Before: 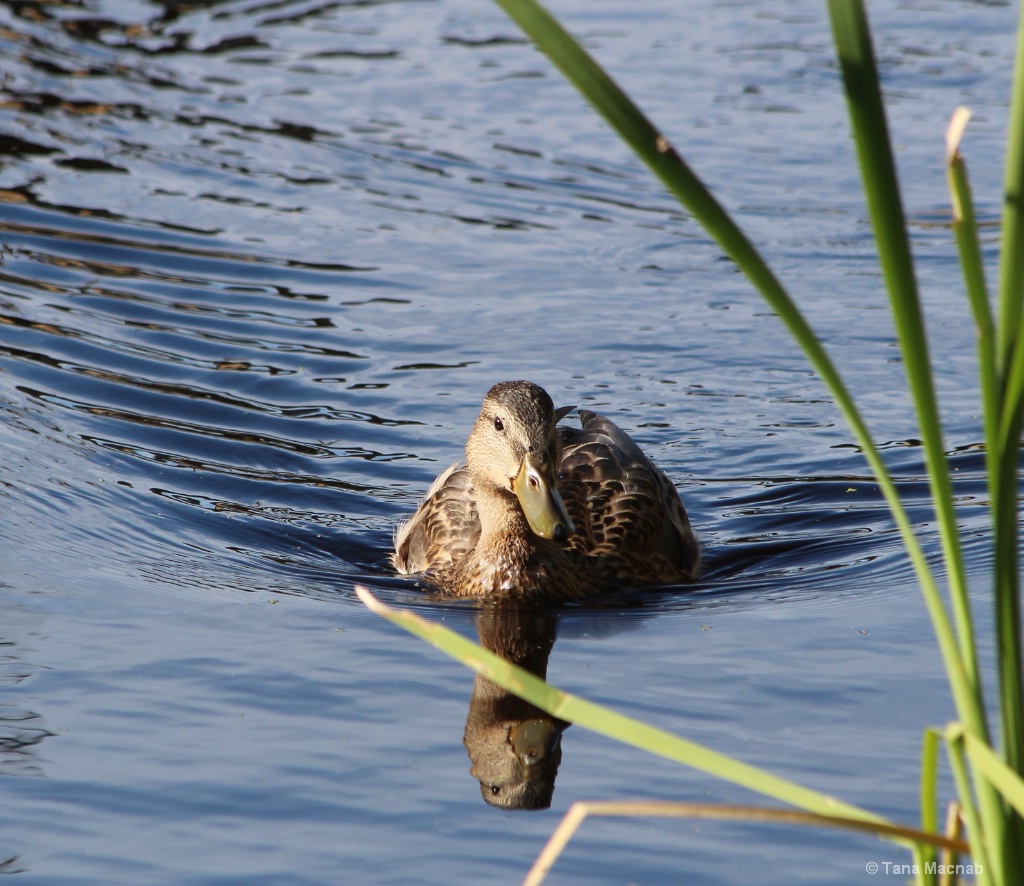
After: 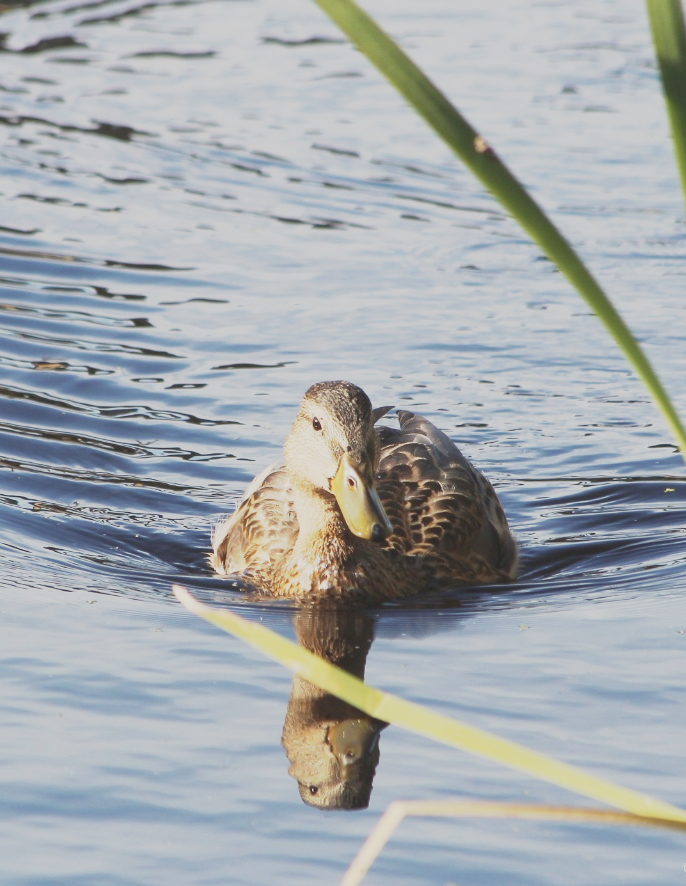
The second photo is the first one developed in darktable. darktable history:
crop and rotate: left 17.794%, right 15.139%
exposure: black level correction 0, exposure 0.898 EV, compensate highlight preservation false
base curve: curves: ch0 [(0, 0) (0.088, 0.125) (0.176, 0.251) (0.354, 0.501) (0.613, 0.749) (1, 0.877)], preserve colors none
contrast brightness saturation: contrast -0.25, saturation -0.445
color balance rgb: highlights gain › chroma 3.073%, highlights gain › hue 75.55°, perceptual saturation grading › global saturation 19.971%, global vibrance 20%
